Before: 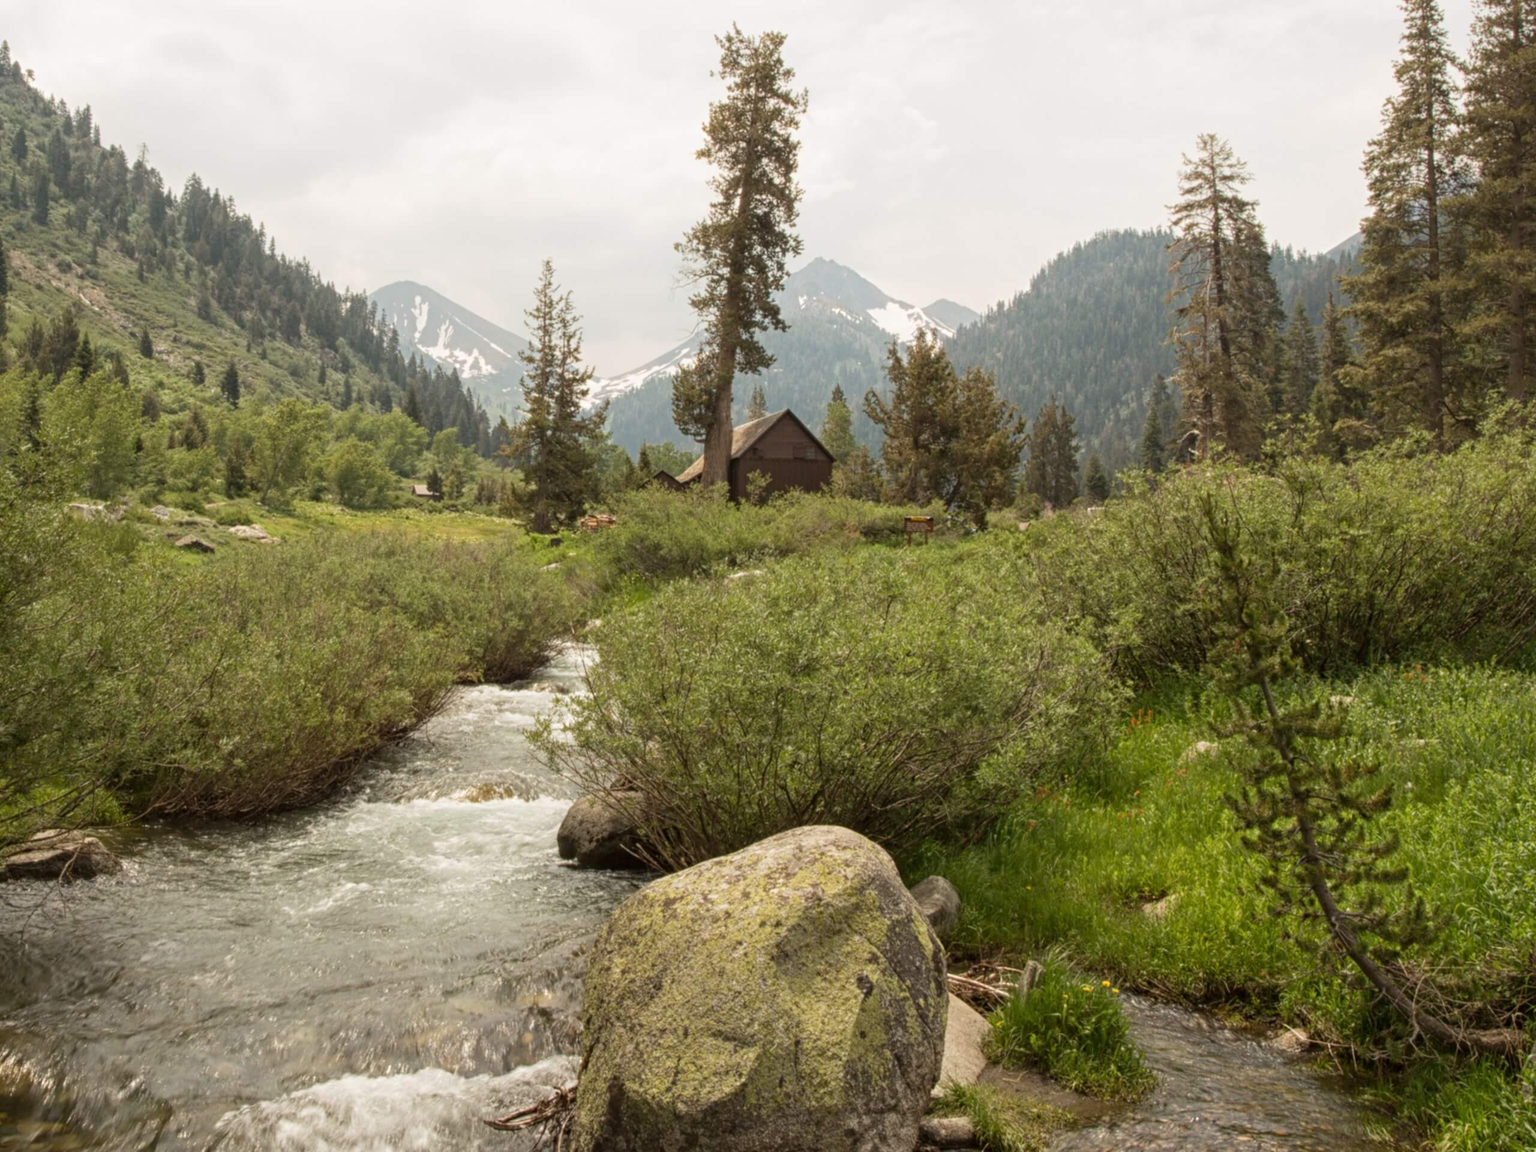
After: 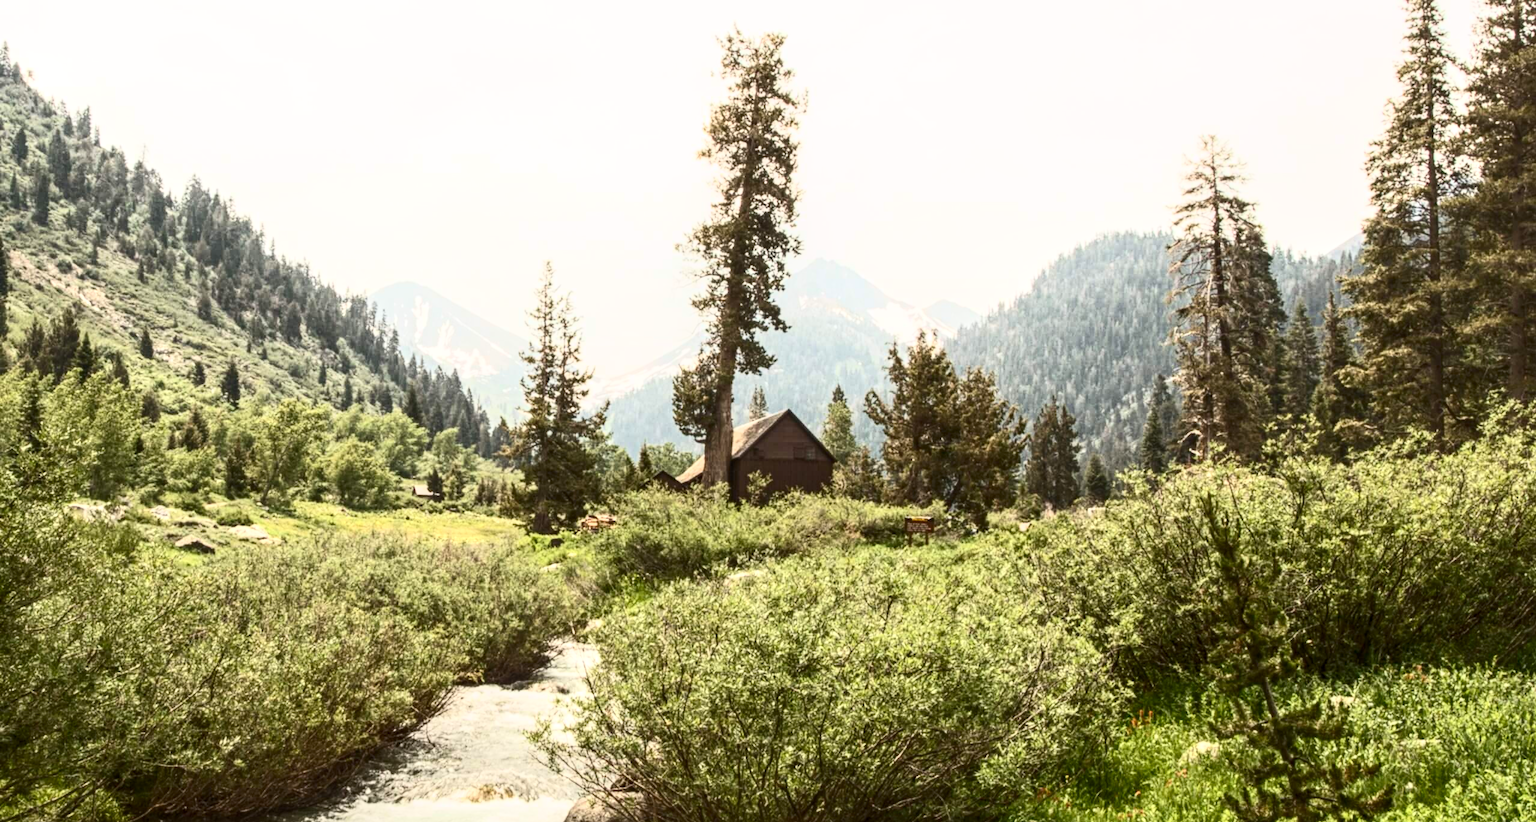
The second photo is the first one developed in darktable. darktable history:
local contrast: on, module defaults
contrast brightness saturation: contrast 0.634, brightness 0.338, saturation 0.139
crop: right 0.001%, bottom 28.612%
